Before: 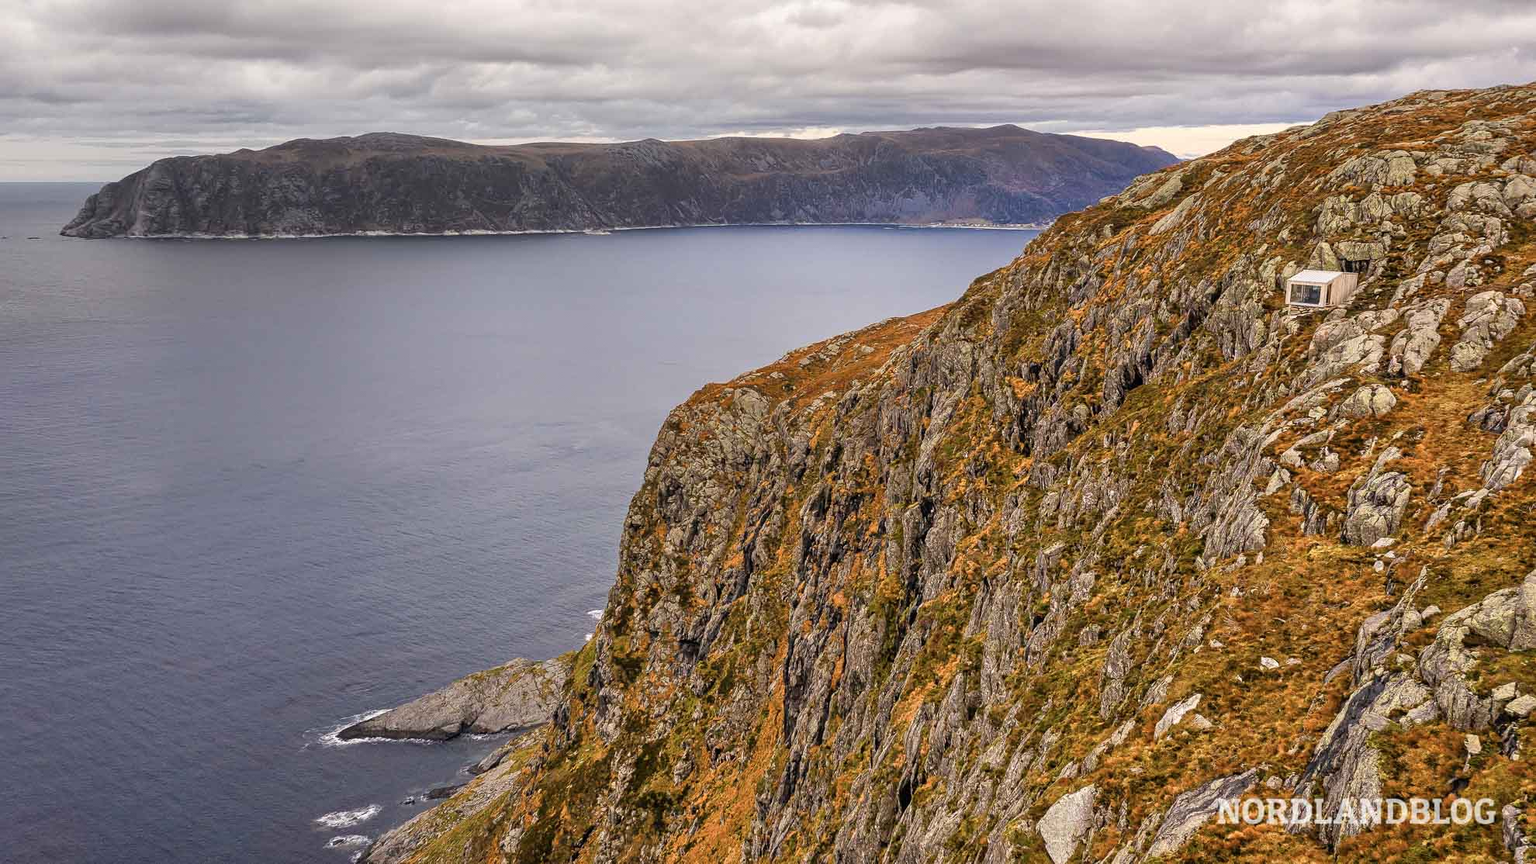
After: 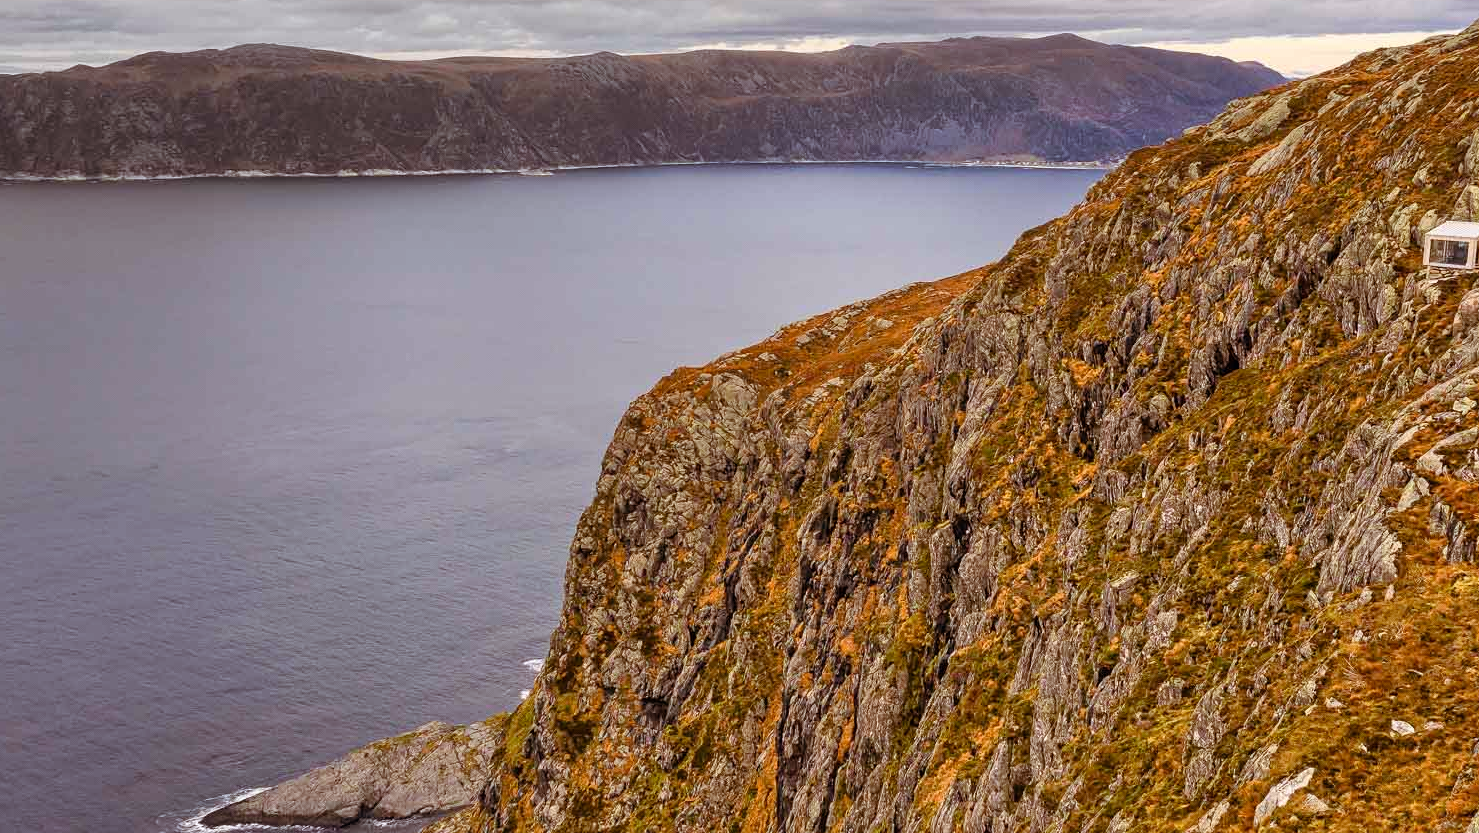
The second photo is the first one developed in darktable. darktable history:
crop and rotate: left 11.837%, top 11.403%, right 13.446%, bottom 13.735%
color balance rgb: shadows lift › chroma 9.935%, shadows lift › hue 47.26°, perceptual saturation grading › global saturation 12.235%
